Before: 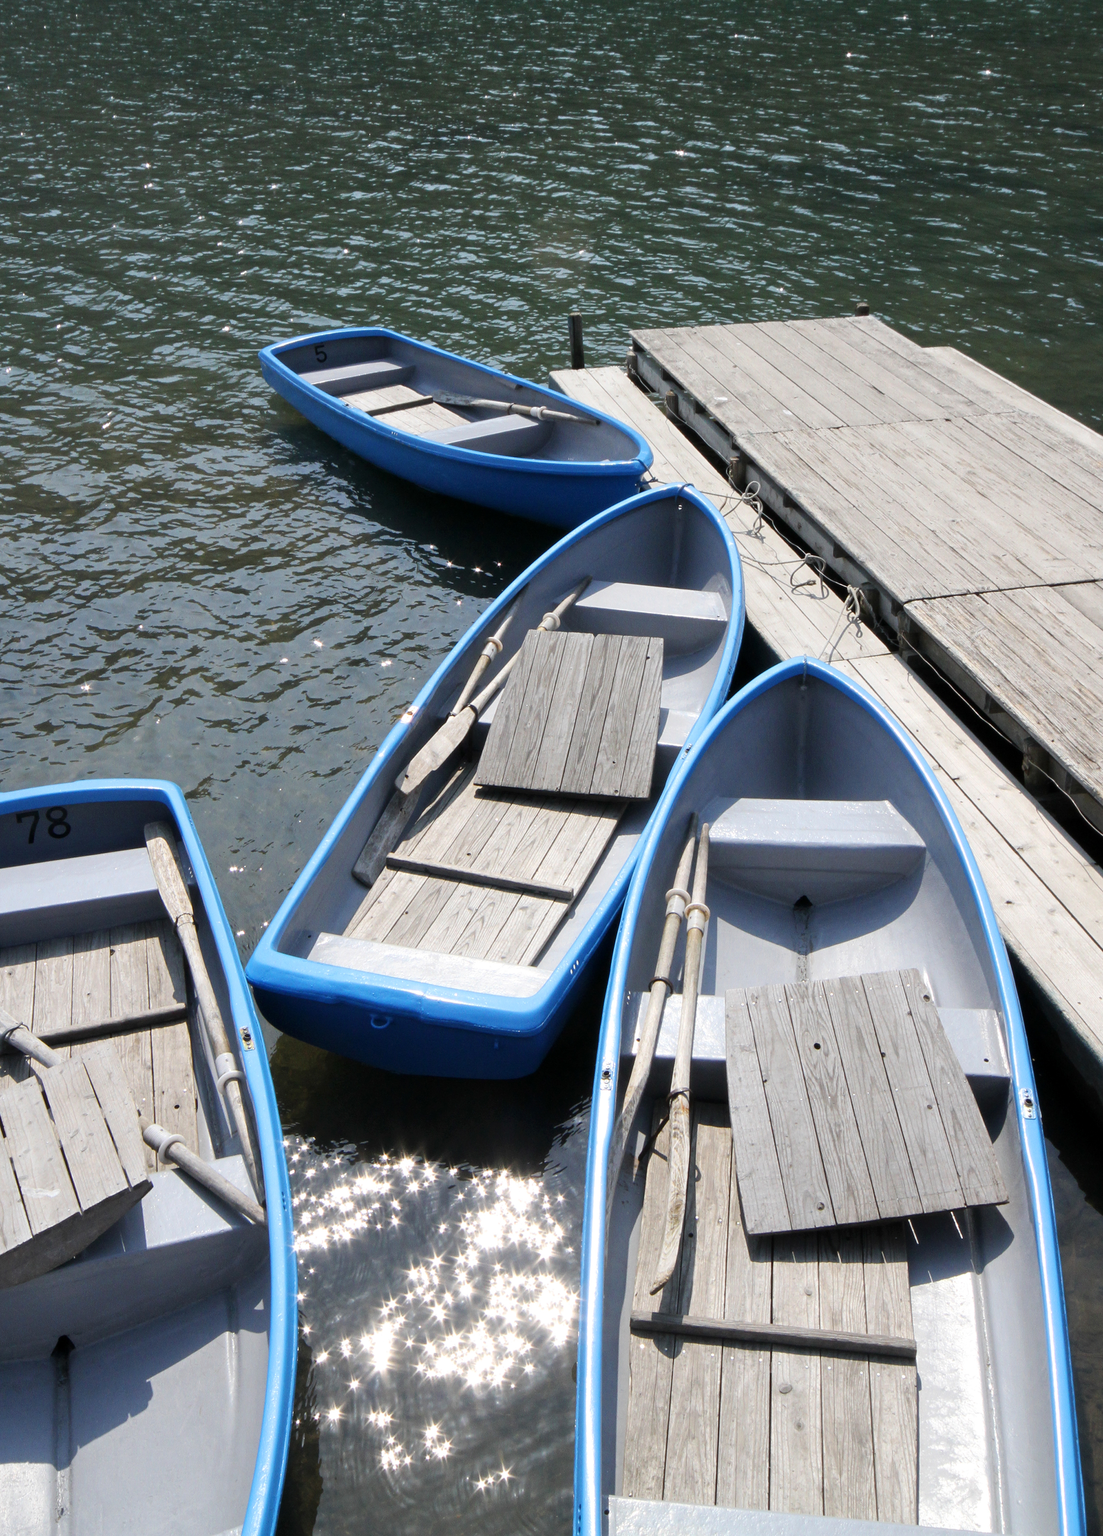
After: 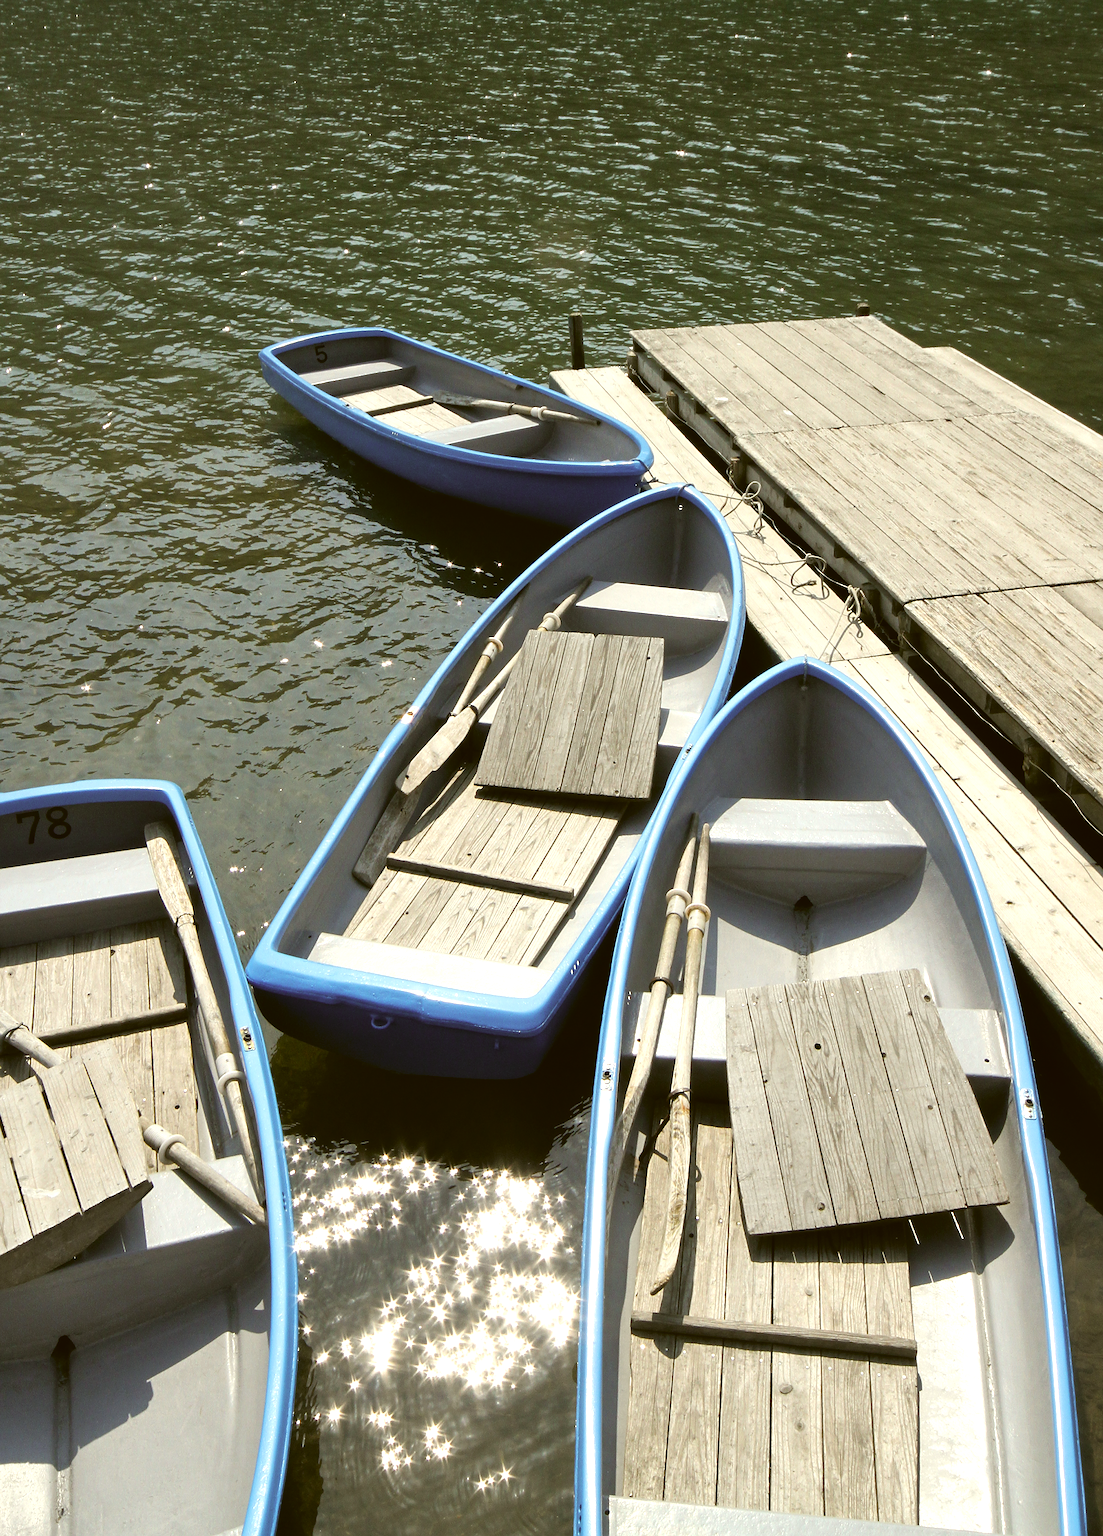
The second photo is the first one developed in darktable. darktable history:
tone equalizer: -8 EV -0.416 EV, -7 EV -0.404 EV, -6 EV -0.361 EV, -5 EV -0.185 EV, -3 EV 0.204 EV, -2 EV 0.319 EV, -1 EV 0.378 EV, +0 EV 0.427 EV
color correction: highlights a* -1.56, highlights b* 10.57, shadows a* 0.461, shadows b* 18.57
base curve: curves: ch0 [(0, 0) (0.303, 0.277) (1, 1)], preserve colors none
shadows and highlights: shadows 36.81, highlights -27.82, soften with gaussian
exposure: exposure 0.078 EV, compensate exposure bias true, compensate highlight preservation false
sharpen: radius 1.861, amount 0.397, threshold 1.328
contrast brightness saturation: contrast -0.088, brightness -0.041, saturation -0.111
